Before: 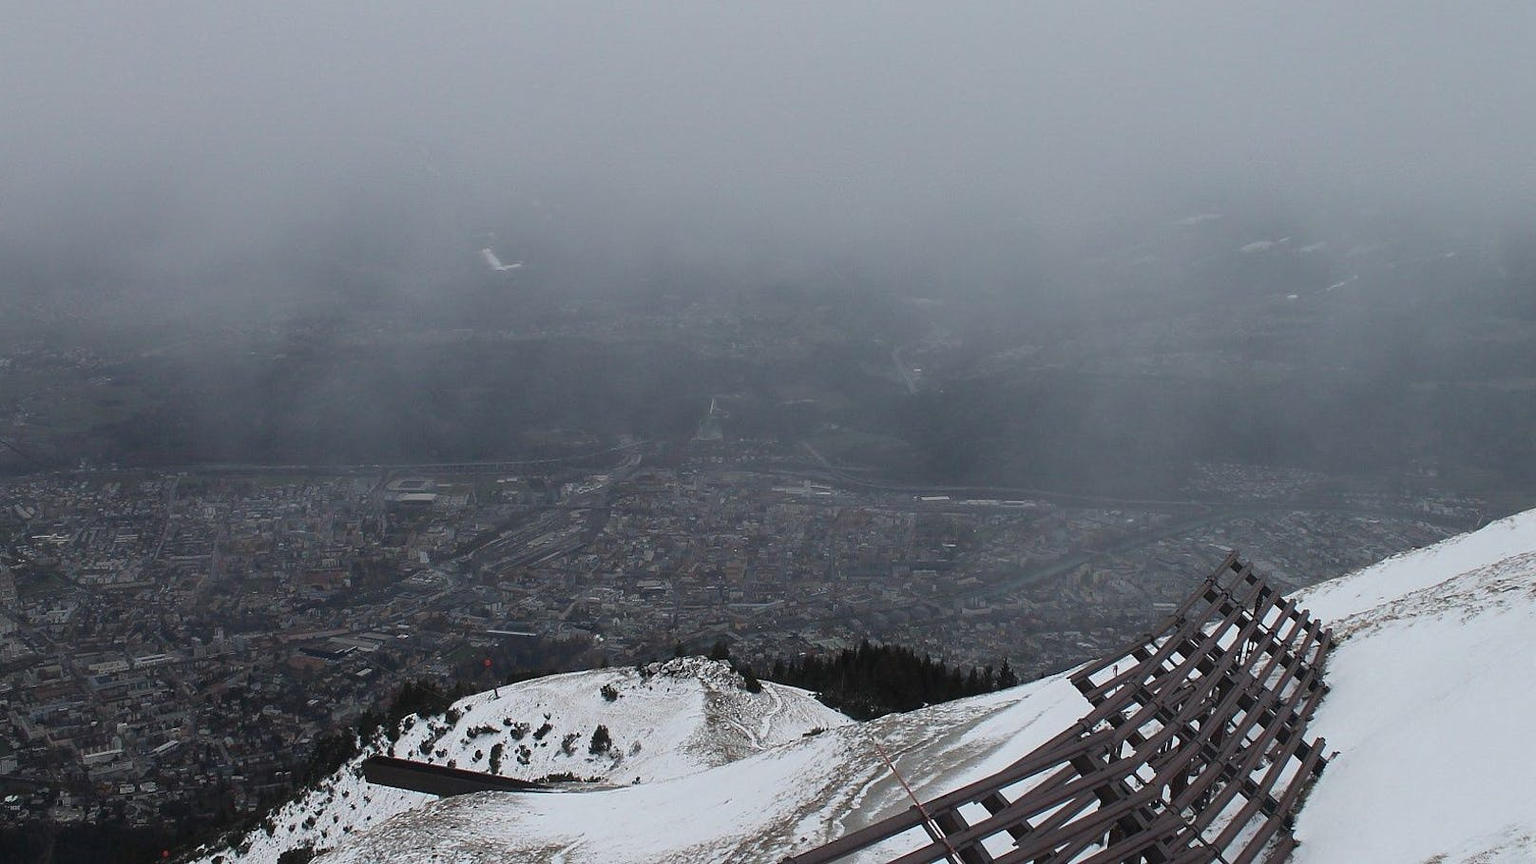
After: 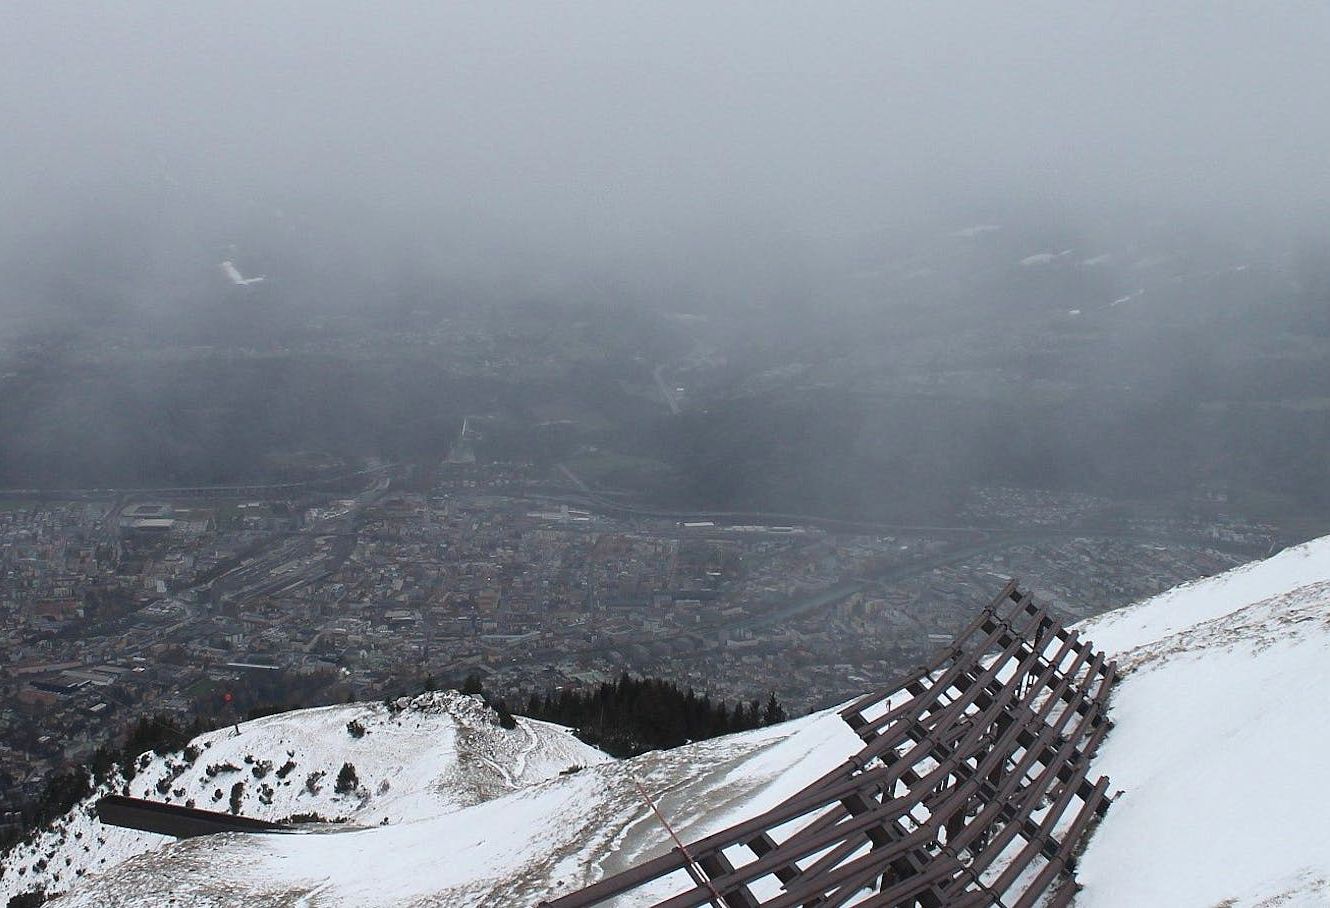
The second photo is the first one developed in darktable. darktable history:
exposure: exposure 0.354 EV, compensate highlight preservation false
crop: left 17.647%, bottom 0.045%
